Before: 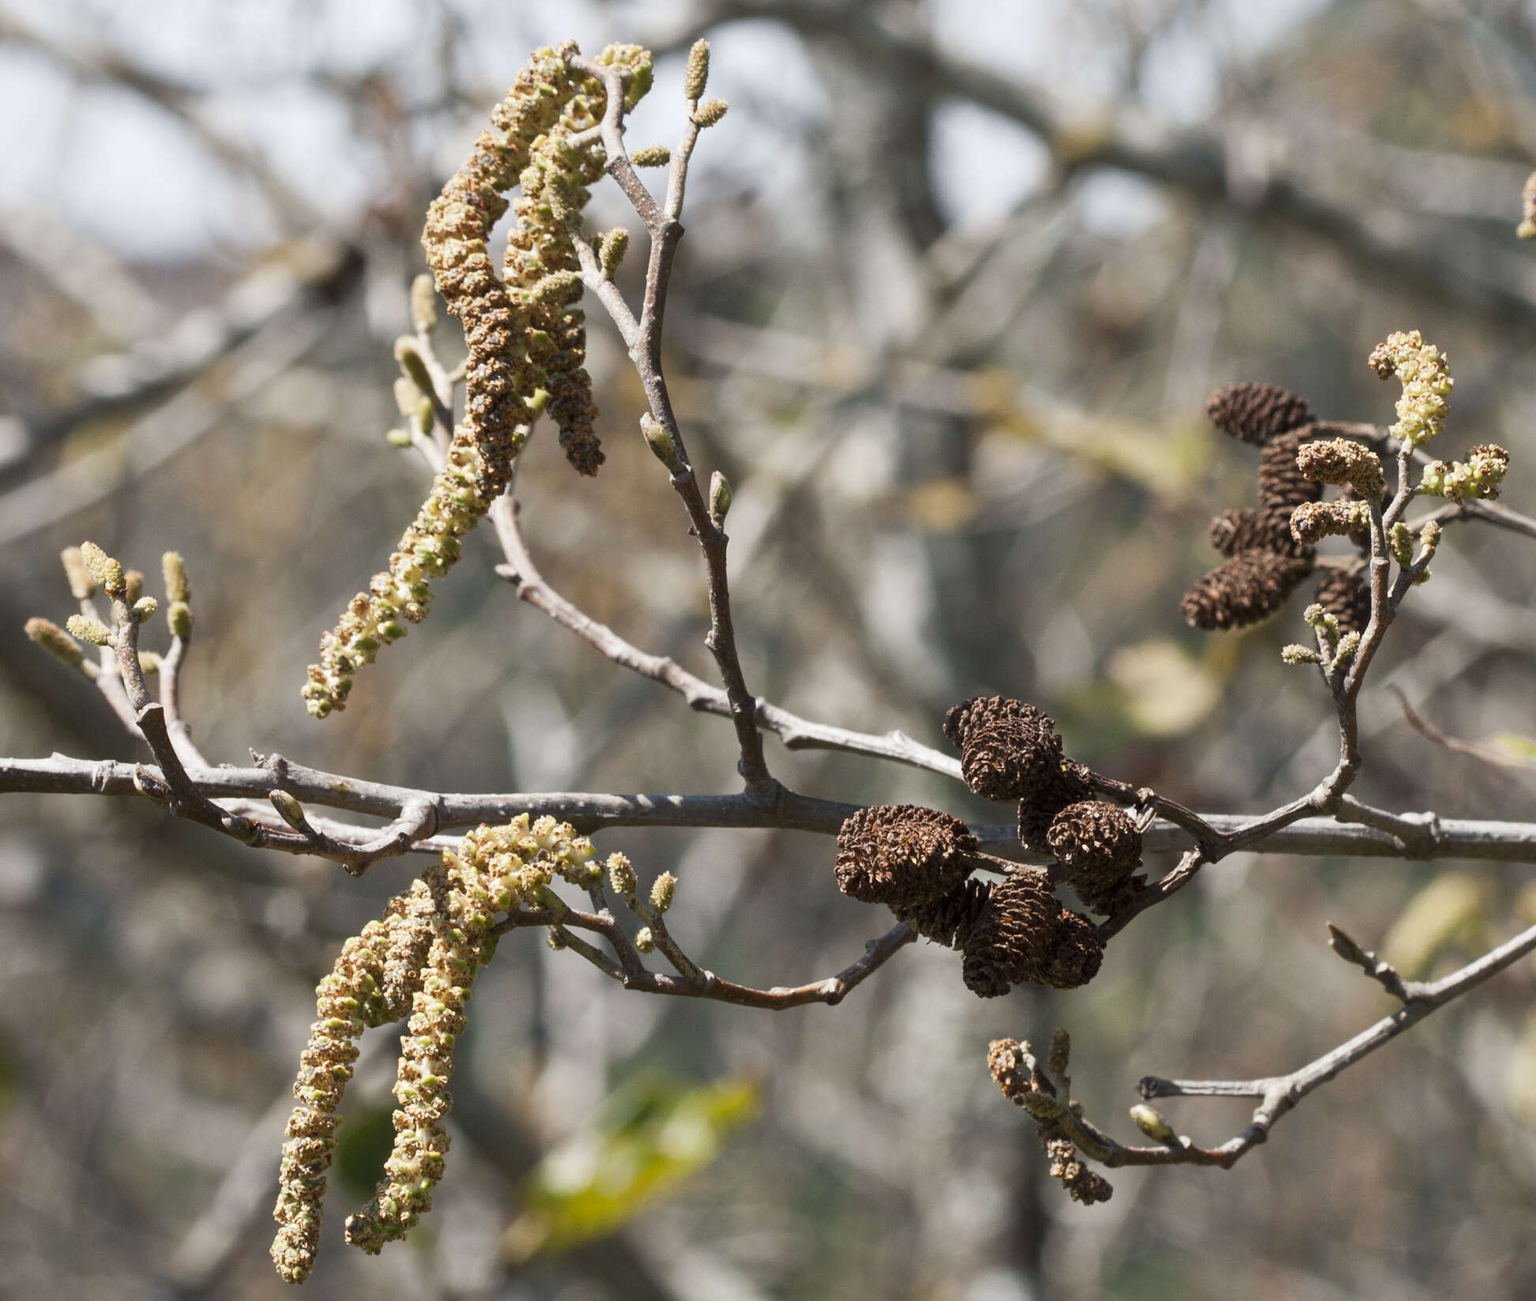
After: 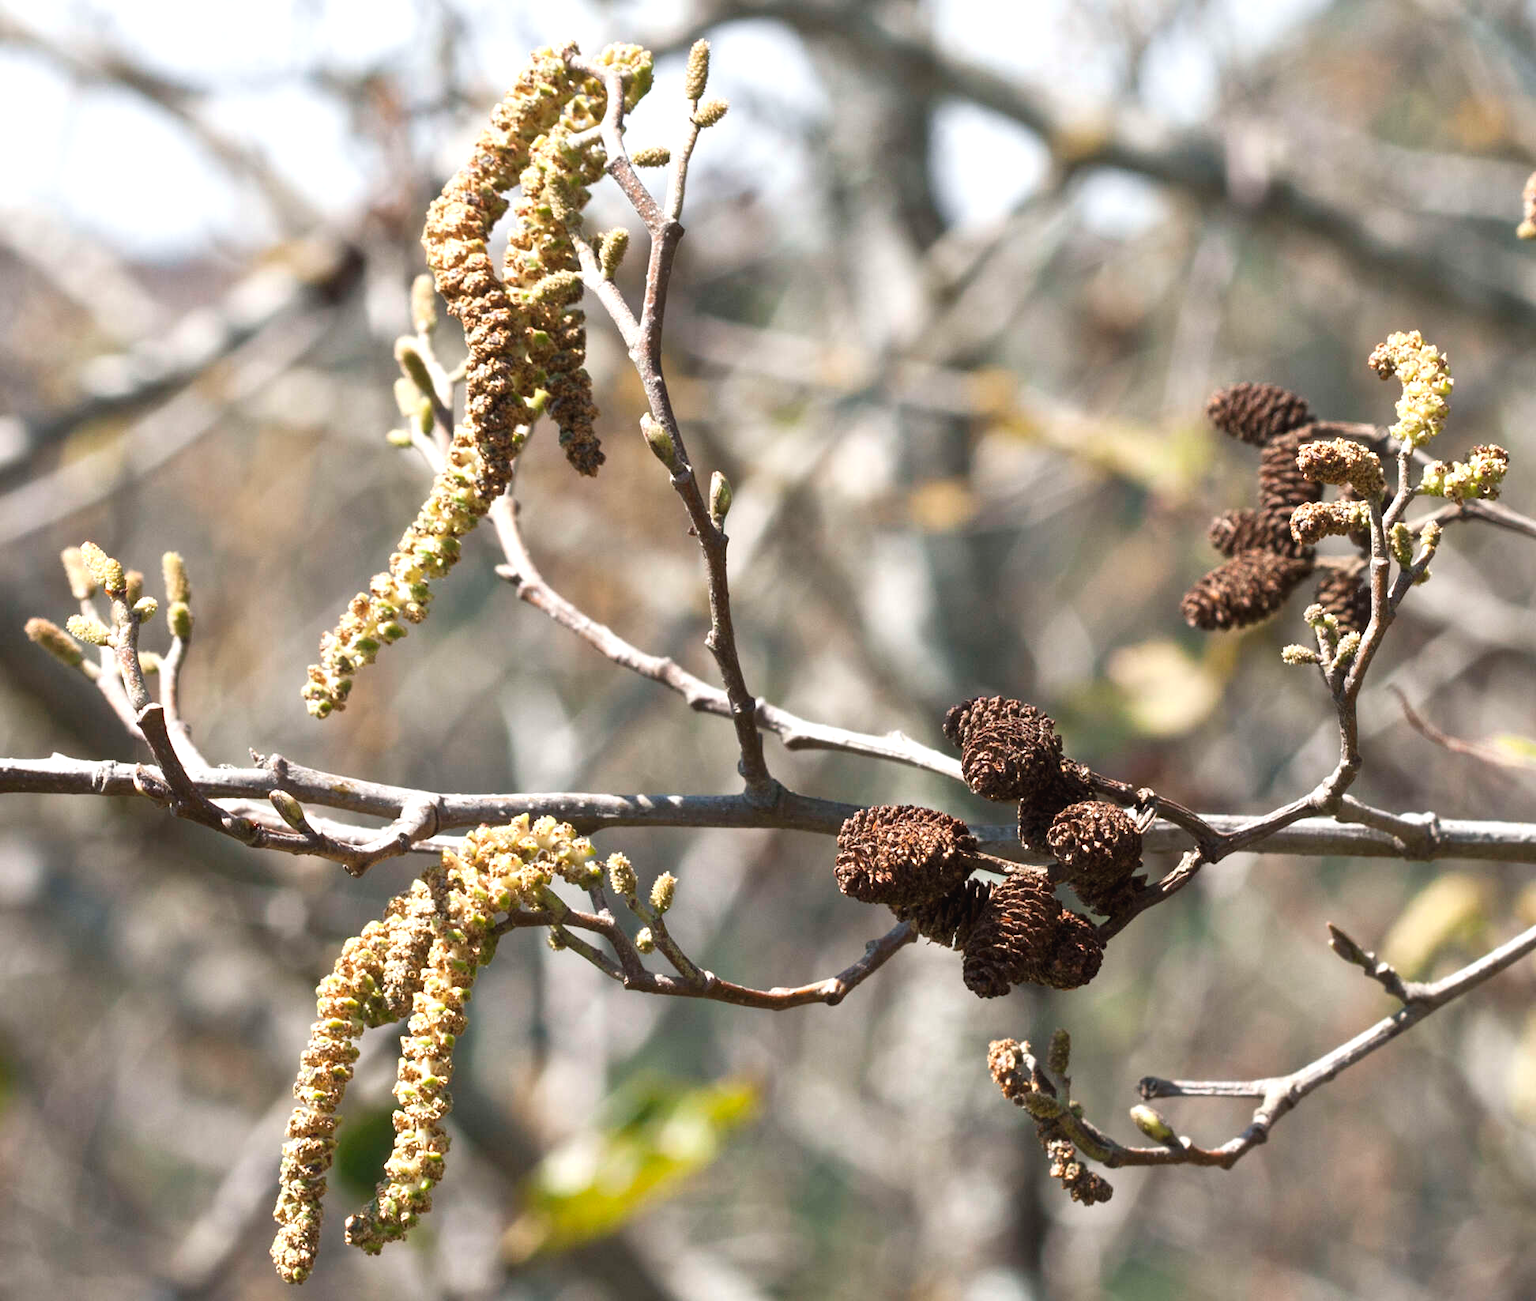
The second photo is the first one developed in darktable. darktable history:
exposure: black level correction -0.002, exposure 0.546 EV, compensate highlight preservation false
